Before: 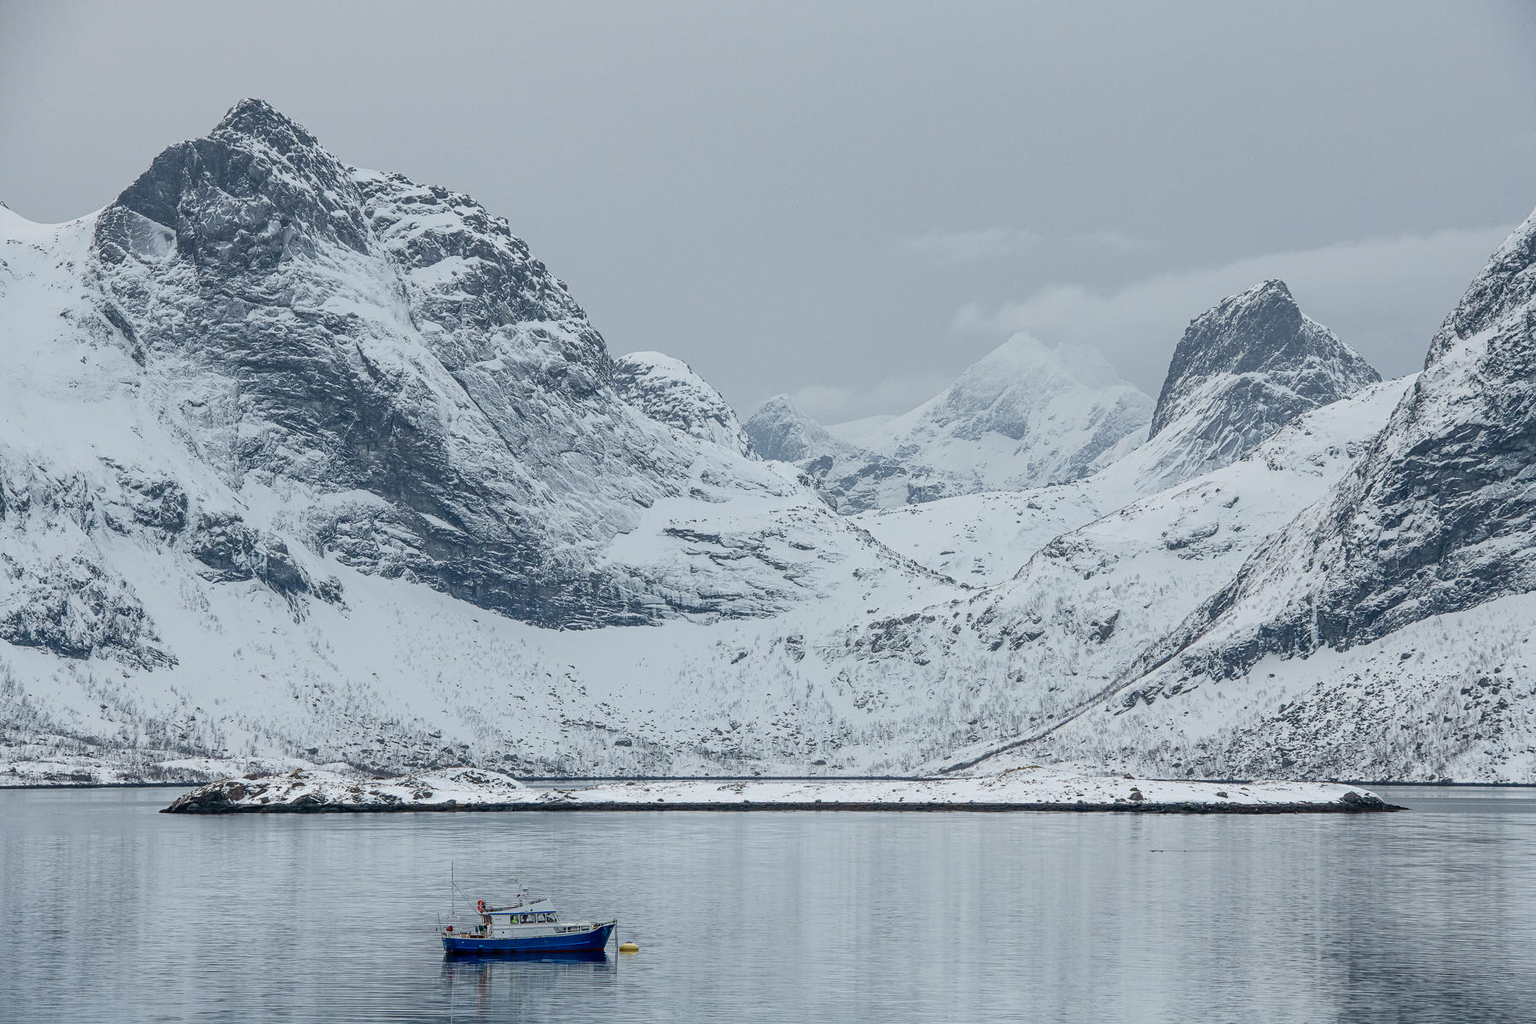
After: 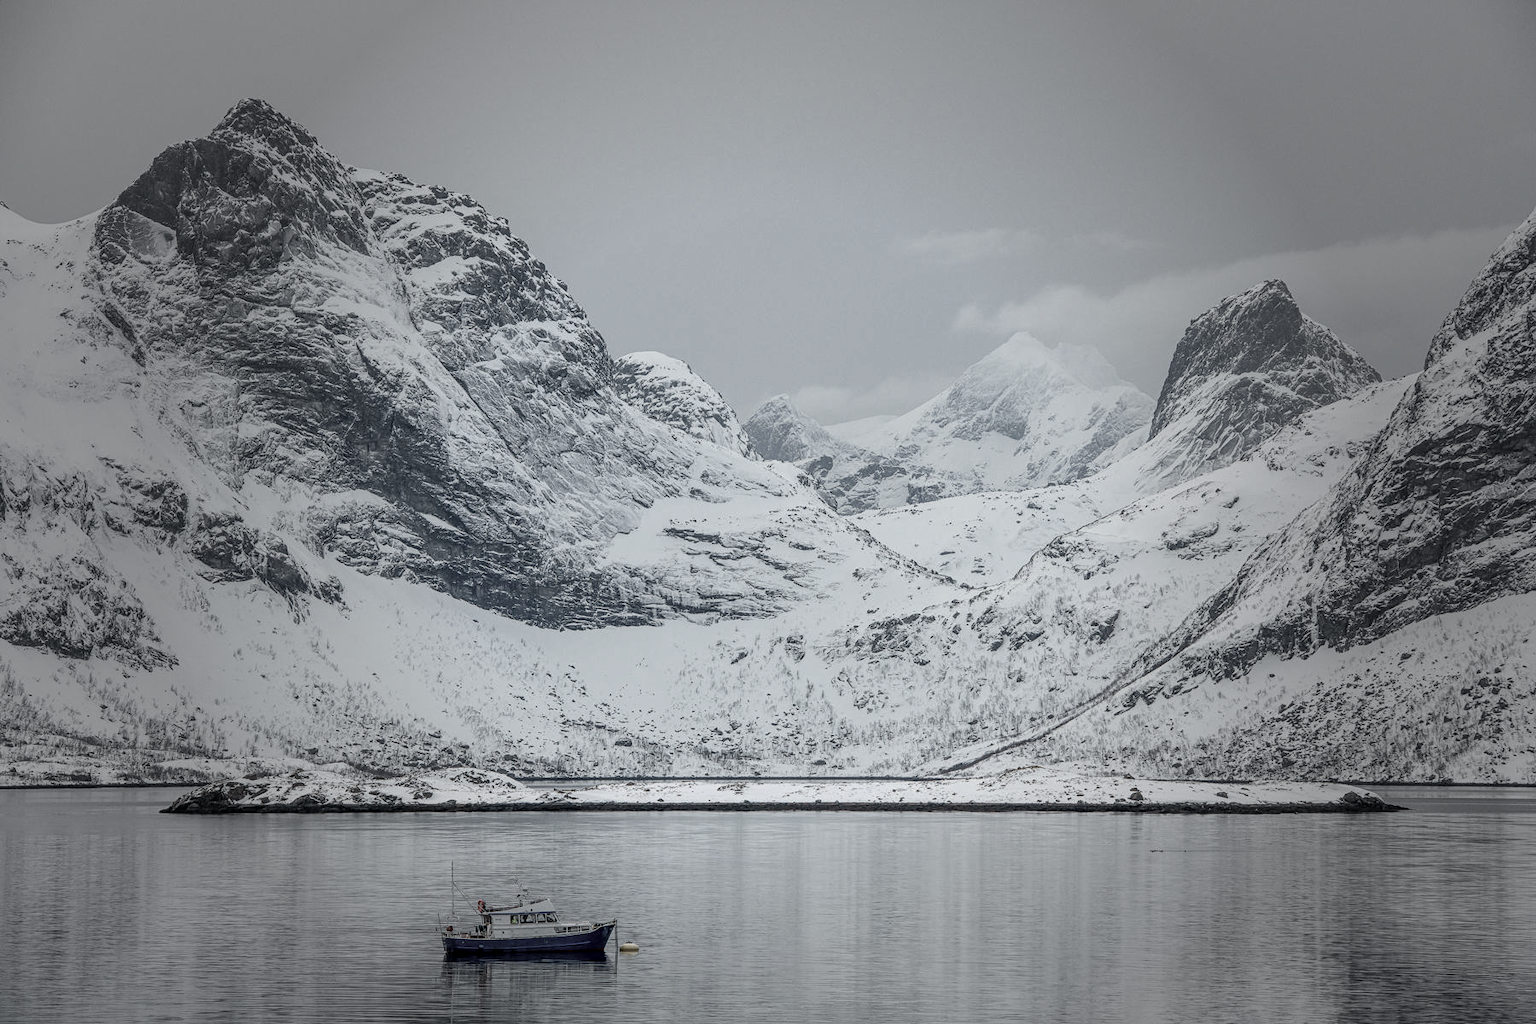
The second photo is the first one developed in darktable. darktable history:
local contrast: on, module defaults
vignetting: fall-off start 40%, fall-off radius 40%
color zones: curves: ch0 [(0, 0.6) (0.129, 0.585) (0.193, 0.596) (0.429, 0.5) (0.571, 0.5) (0.714, 0.5) (0.857, 0.5) (1, 0.6)]; ch1 [(0, 0.453) (0.112, 0.245) (0.213, 0.252) (0.429, 0.233) (0.571, 0.231) (0.683, 0.242) (0.857, 0.296) (1, 0.453)]
